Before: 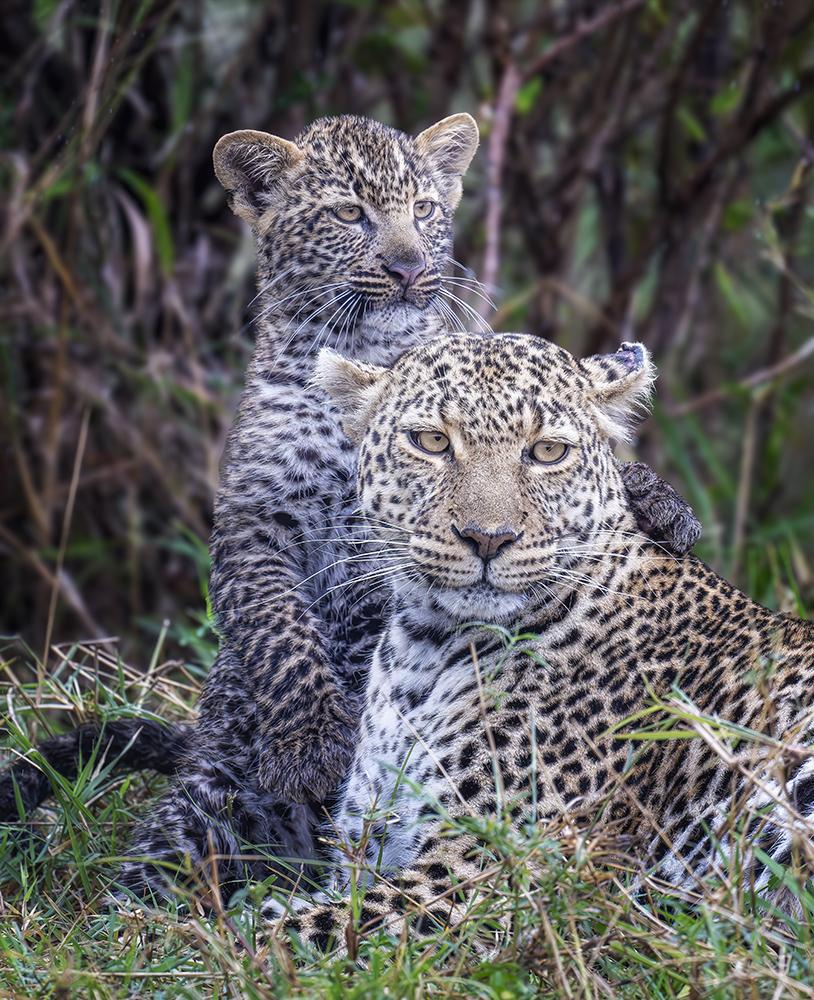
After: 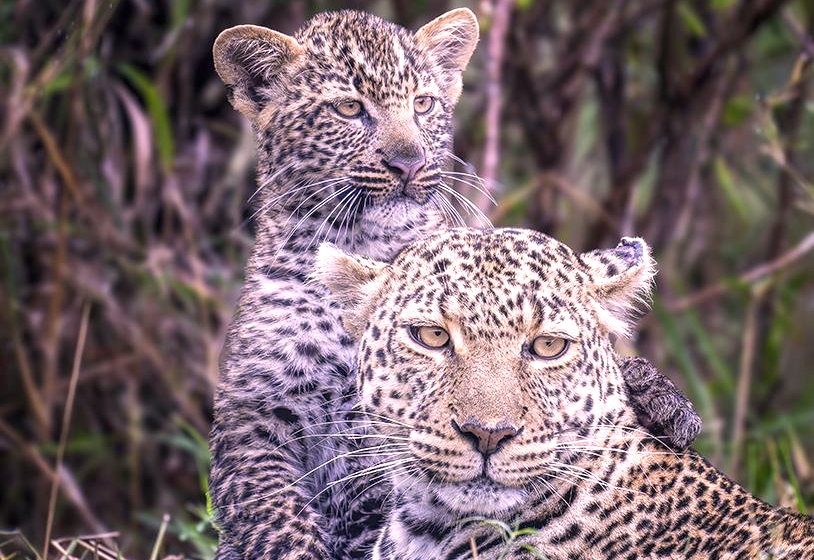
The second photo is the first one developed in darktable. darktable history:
exposure: black level correction 0.001, exposure 0.499 EV, compensate exposure bias true, compensate highlight preservation false
color correction: highlights a* 14.53, highlights b* 4.69
crop and rotate: top 10.567%, bottom 33.37%
